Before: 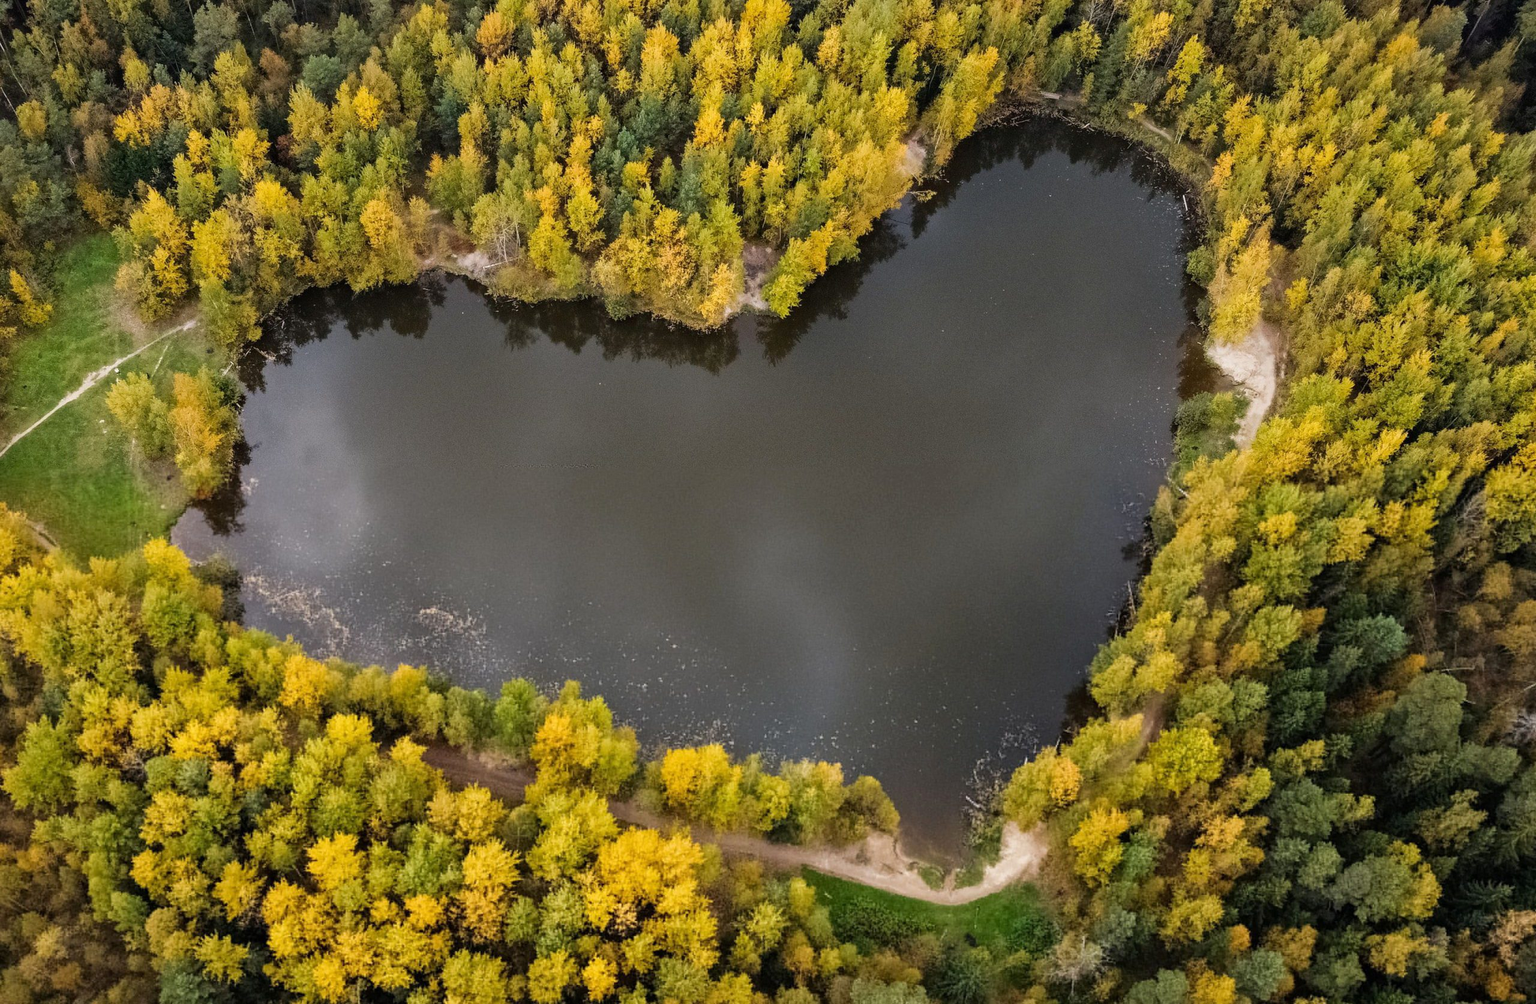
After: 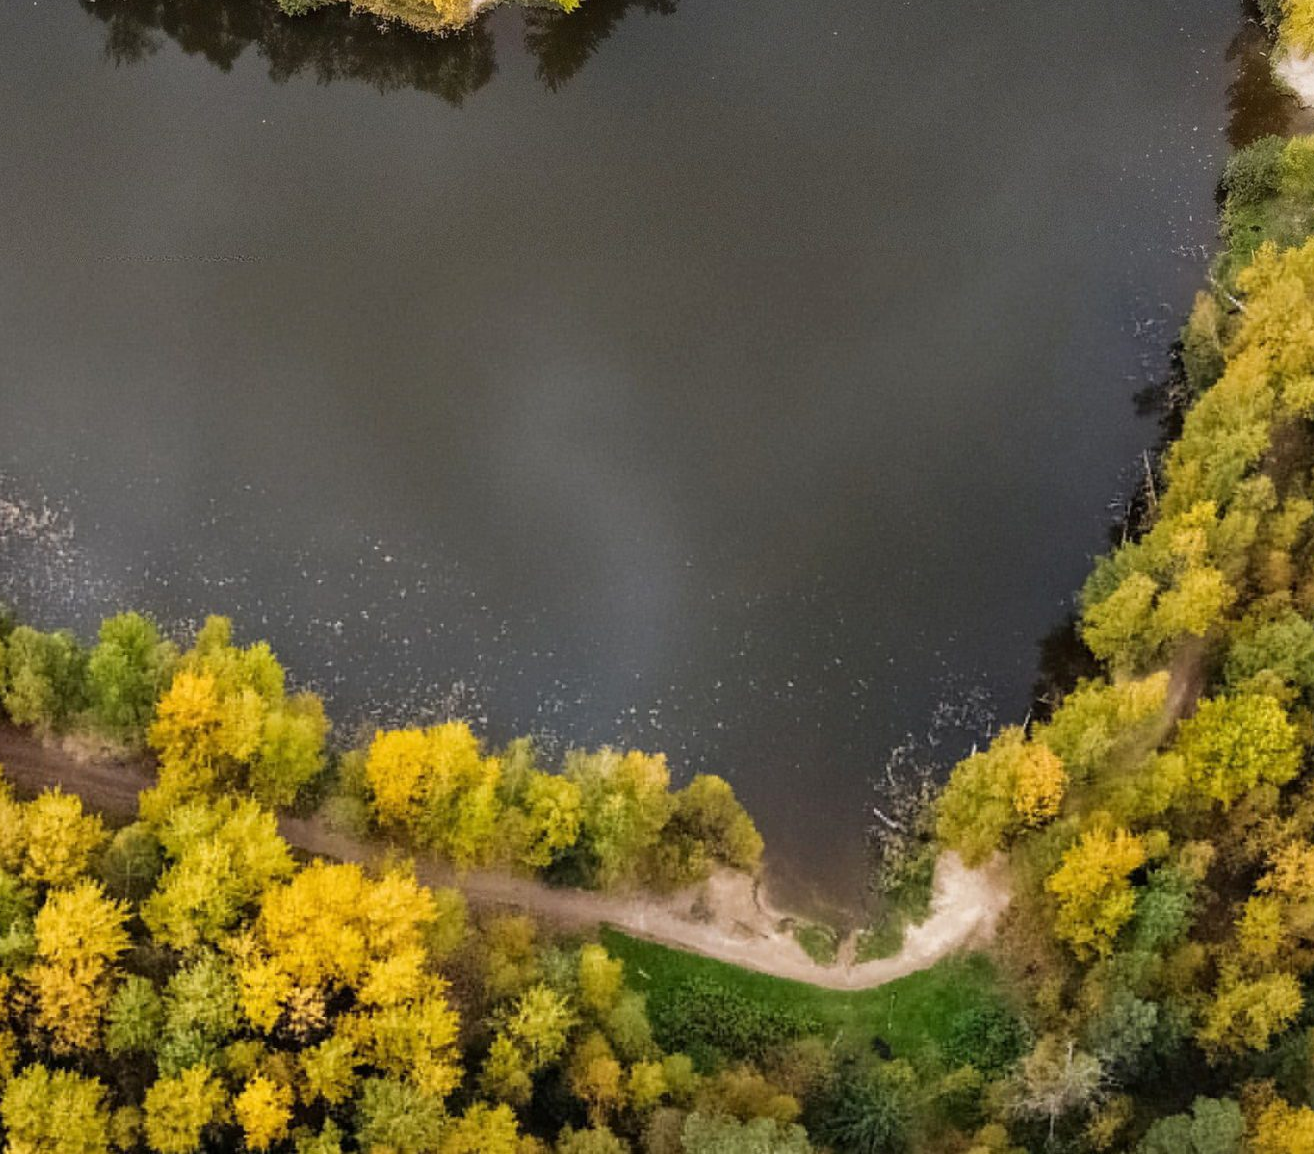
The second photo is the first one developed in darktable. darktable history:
crop and rotate: left 28.784%, top 30.998%, right 19.859%
